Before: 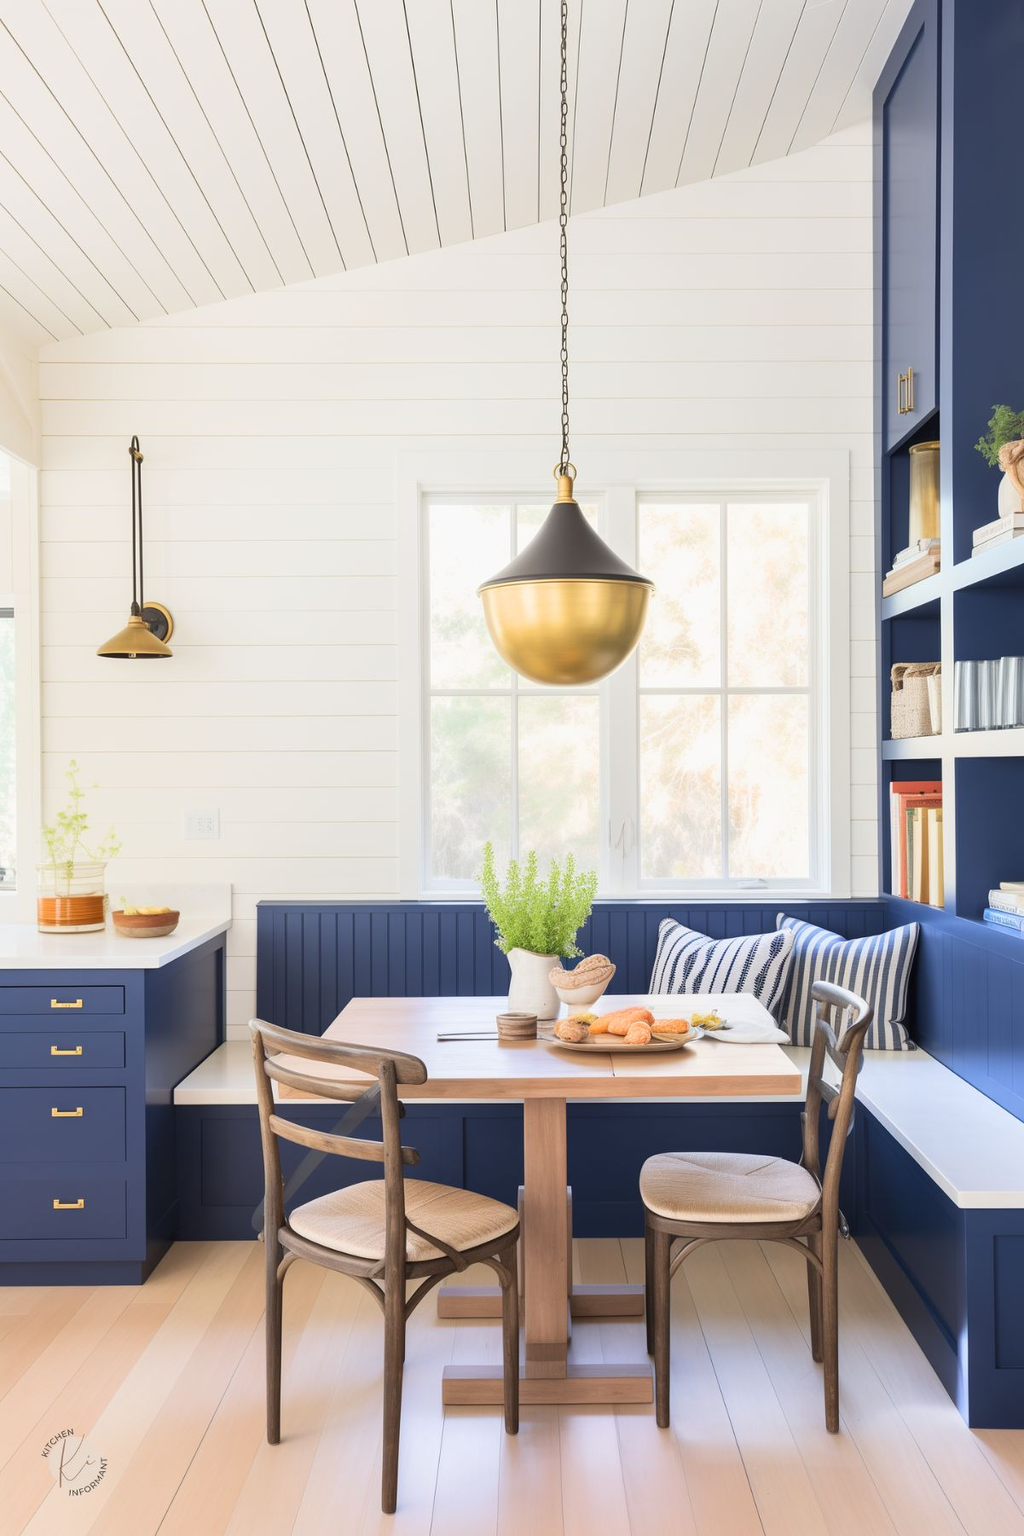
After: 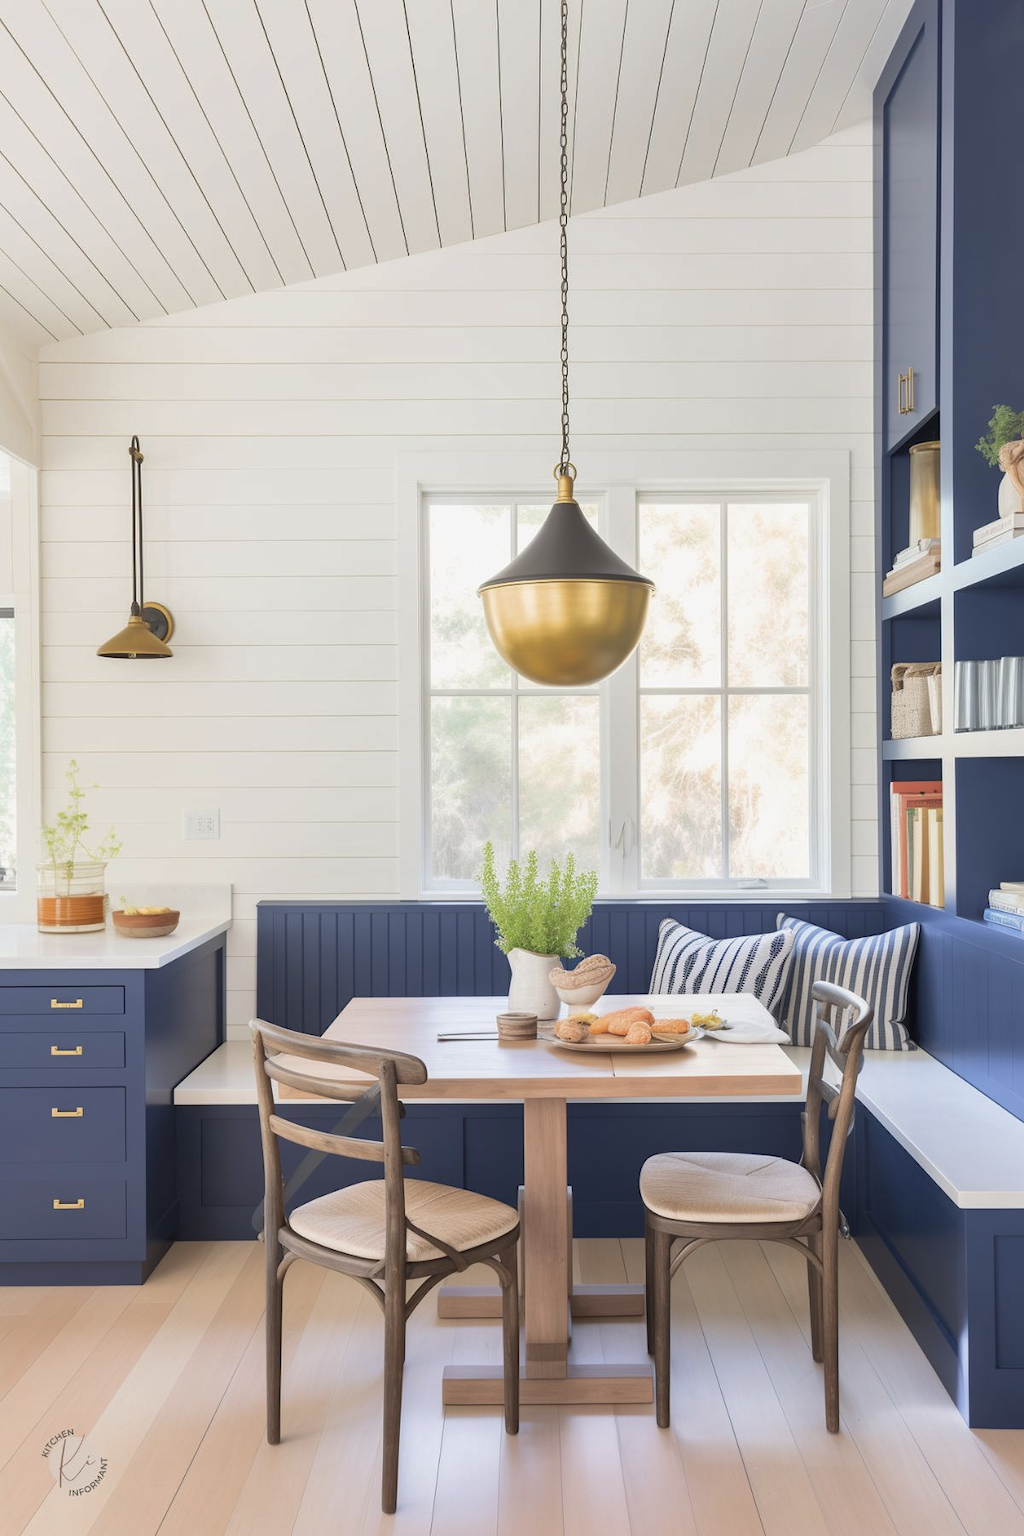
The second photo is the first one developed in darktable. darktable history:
contrast brightness saturation: contrast 0.061, brightness -0.007, saturation -0.235
shadows and highlights: on, module defaults
